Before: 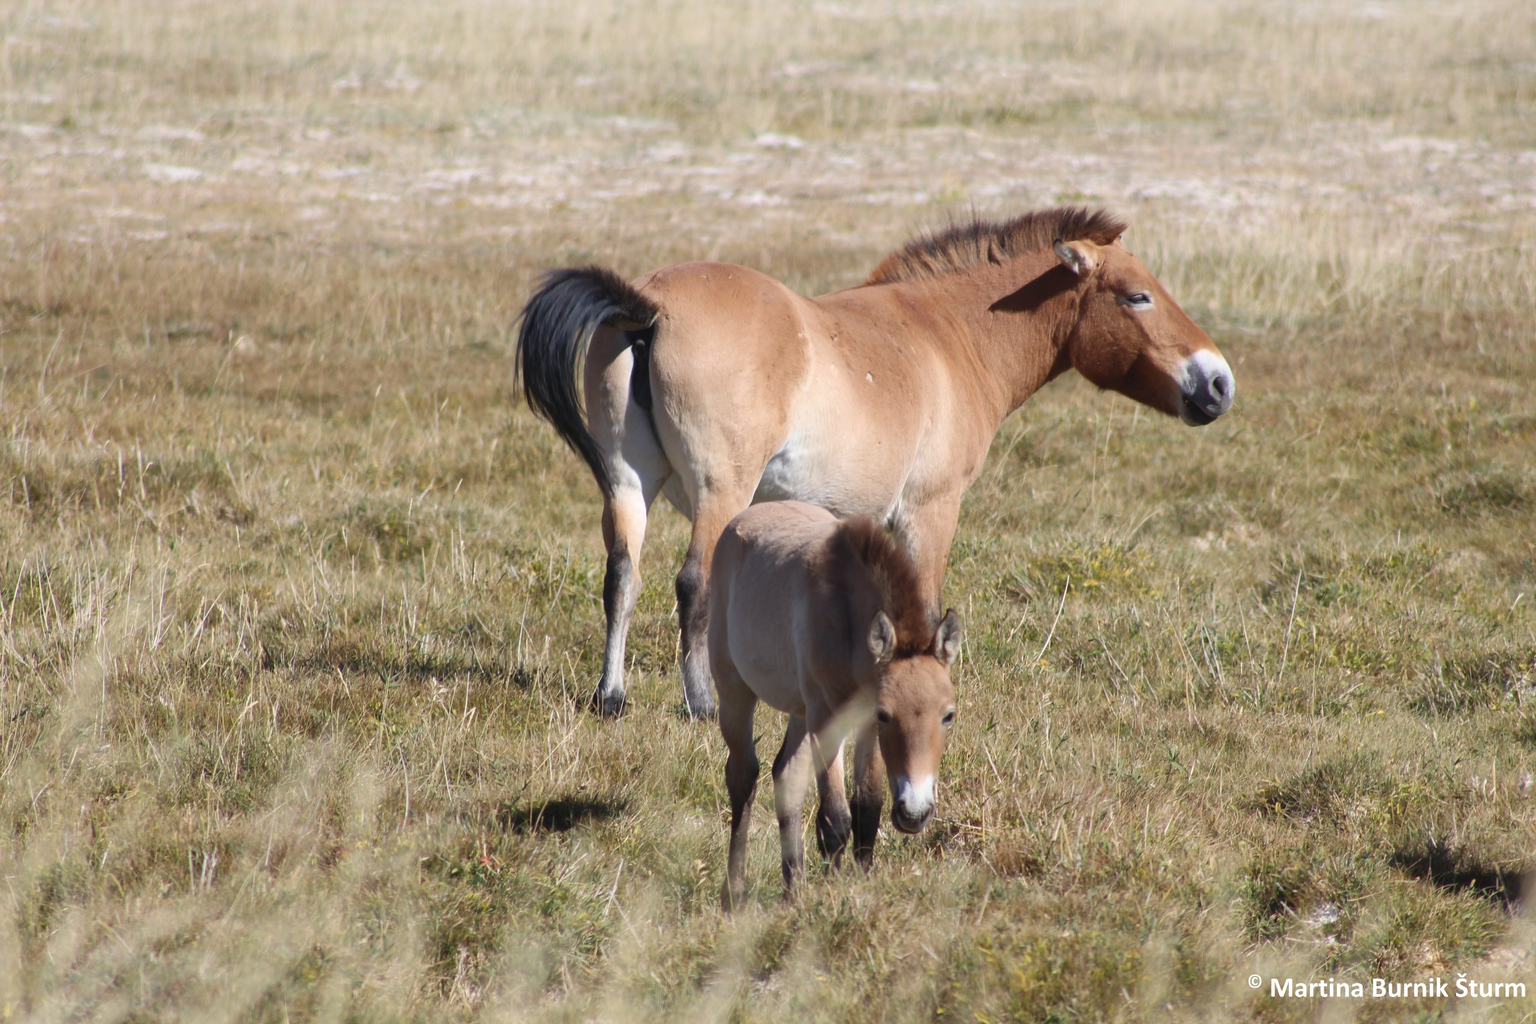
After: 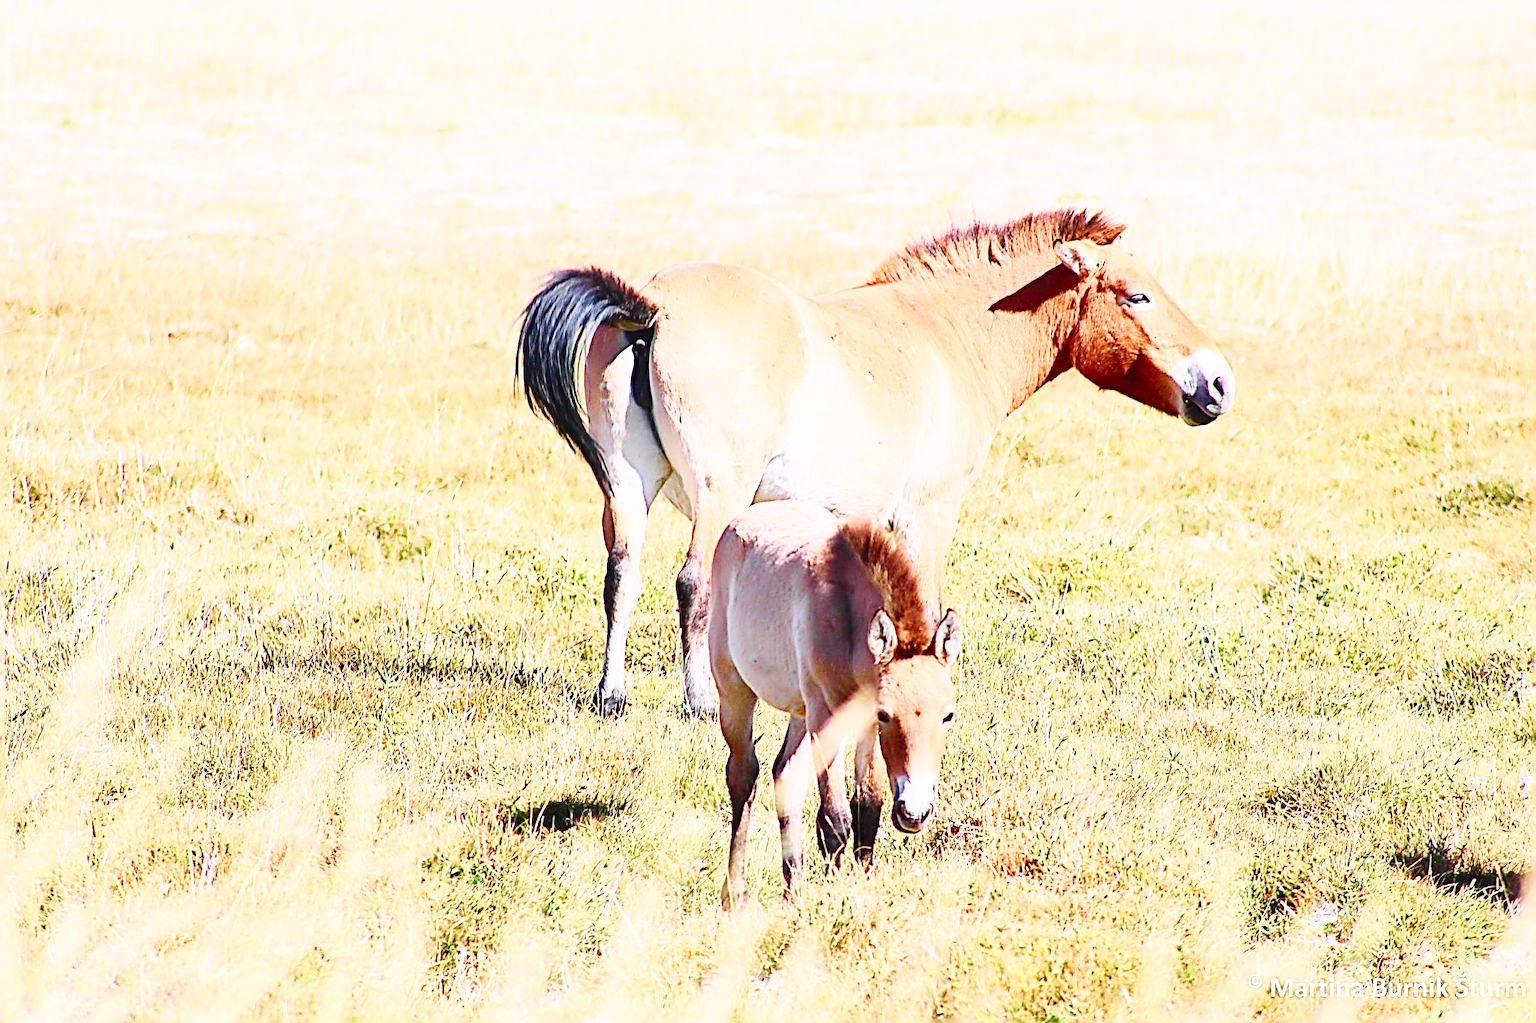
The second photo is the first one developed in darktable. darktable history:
base curve: curves: ch0 [(0, 0) (0.028, 0.03) (0.121, 0.232) (0.46, 0.748) (0.859, 0.968) (1, 1)], preserve colors none
contrast brightness saturation: contrast 0.28
sharpen: radius 3.158, amount 1.731
color balance rgb: shadows lift › chroma 1%, shadows lift › hue 113°, highlights gain › chroma 0.2%, highlights gain › hue 333°, perceptual saturation grading › global saturation 20%, perceptual saturation grading › highlights -50%, perceptual saturation grading › shadows 25%, contrast -30%
color zones: curves: ch0 [(0, 0.5) (0.143, 0.5) (0.286, 0.5) (0.429, 0.5) (0.571, 0.5) (0.714, 0.476) (0.857, 0.5) (1, 0.5)]; ch2 [(0, 0.5) (0.143, 0.5) (0.286, 0.5) (0.429, 0.5) (0.571, 0.5) (0.714, 0.487) (0.857, 0.5) (1, 0.5)]
velvia: on, module defaults
exposure: exposure 0.6 EV, compensate highlight preservation false
tone curve: curves: ch0 [(0, 0) (0.051, 0.027) (0.096, 0.071) (0.241, 0.247) (0.455, 0.52) (0.594, 0.692) (0.715, 0.845) (0.84, 0.936) (1, 1)]; ch1 [(0, 0) (0.1, 0.038) (0.318, 0.243) (0.399, 0.351) (0.478, 0.469) (0.499, 0.499) (0.534, 0.549) (0.565, 0.605) (0.601, 0.644) (0.666, 0.701) (1, 1)]; ch2 [(0, 0) (0.453, 0.45) (0.479, 0.483) (0.504, 0.499) (0.52, 0.508) (0.561, 0.573) (0.592, 0.617) (0.824, 0.815) (1, 1)], color space Lab, independent channels, preserve colors none
